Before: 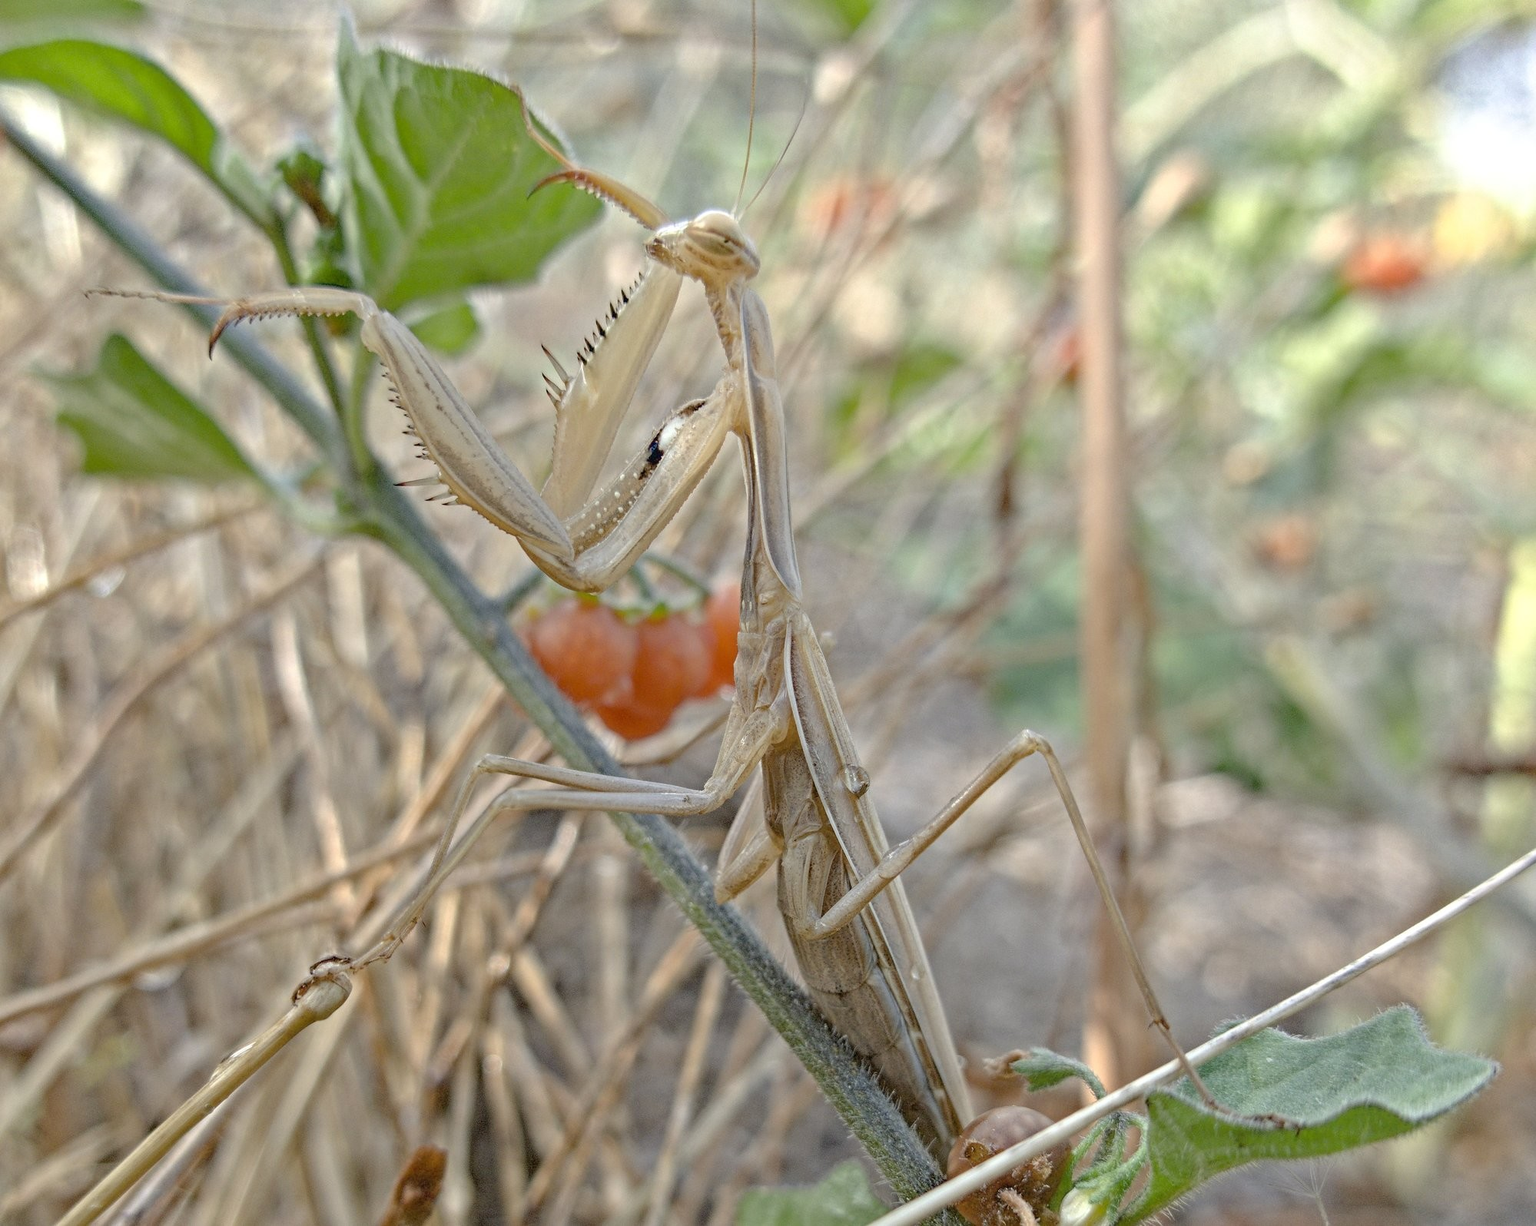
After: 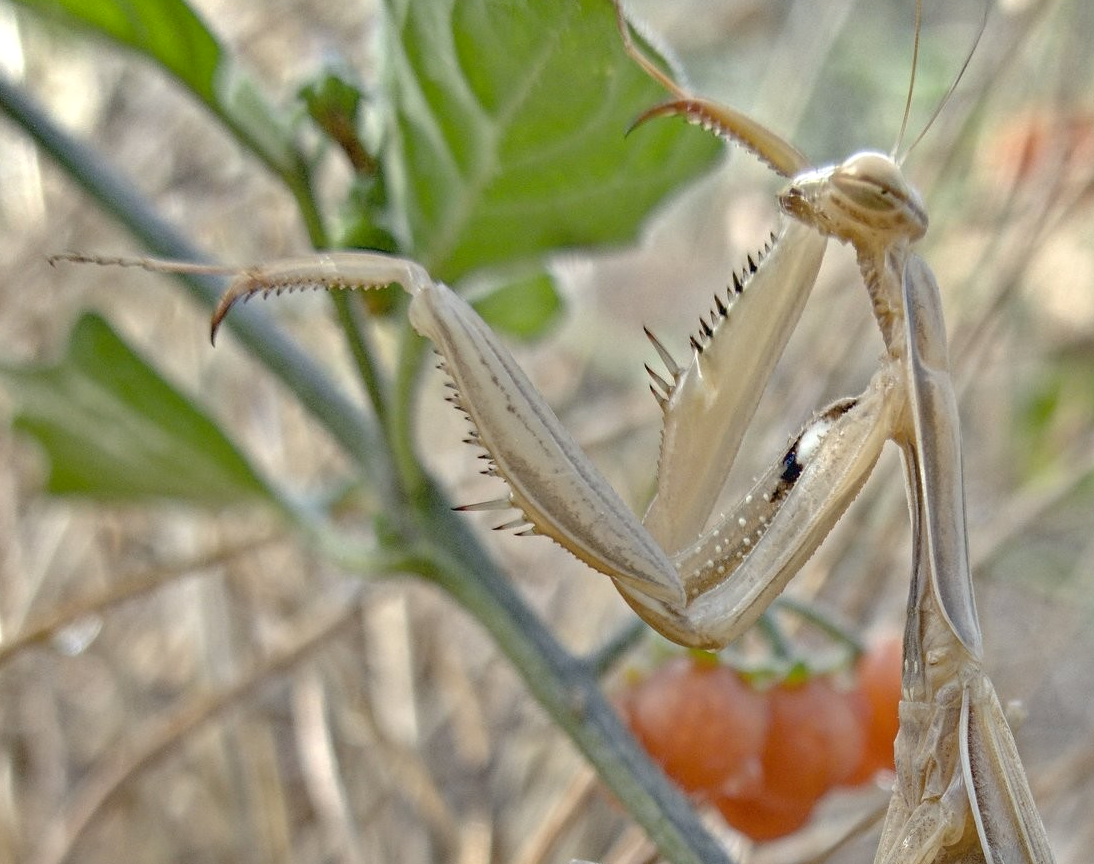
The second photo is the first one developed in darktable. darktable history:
crop and rotate: left 3.067%, top 7.675%, right 42.166%, bottom 38.152%
shadows and highlights: white point adjustment 1, soften with gaussian
